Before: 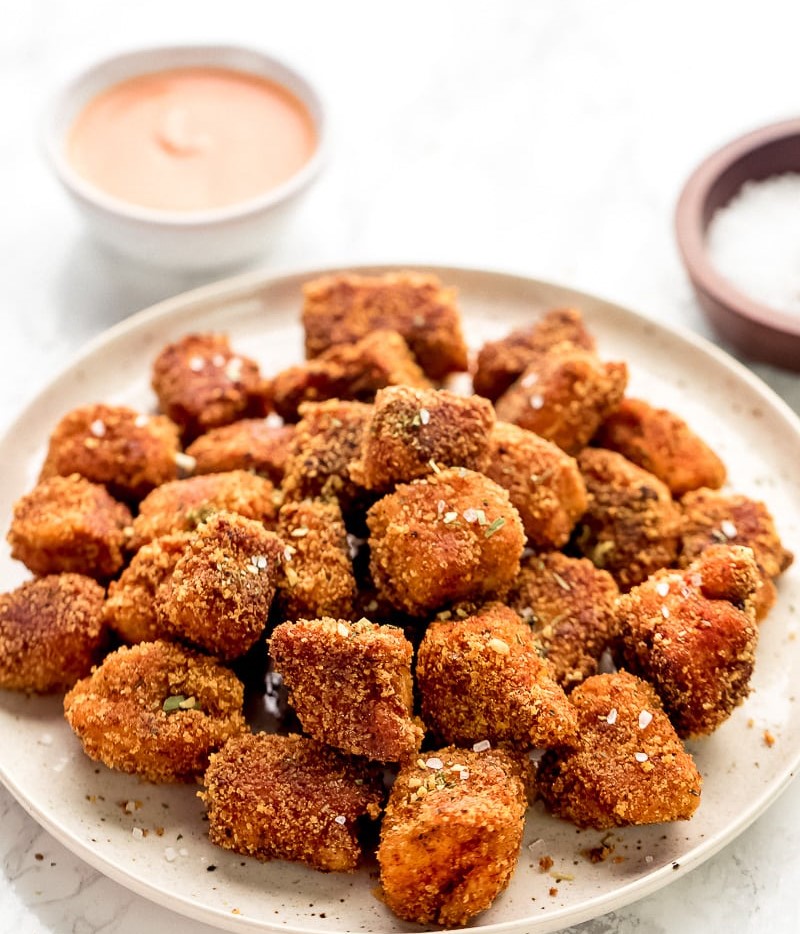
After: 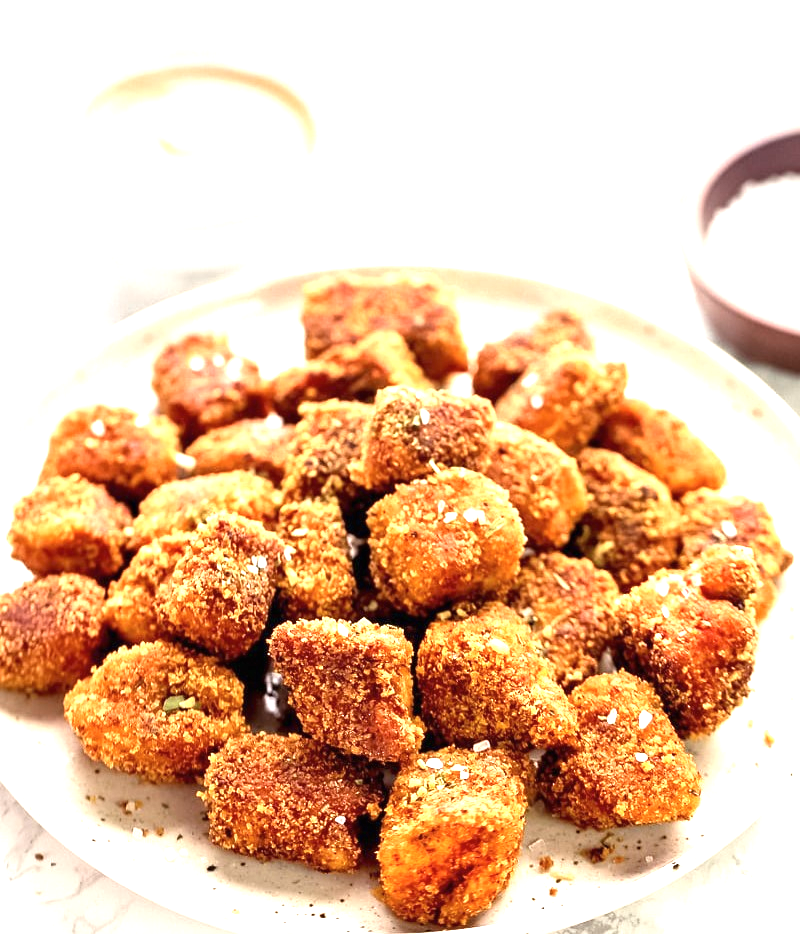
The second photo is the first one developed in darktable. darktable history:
exposure: black level correction 0, exposure 1.173 EV, compensate exposure bias true, compensate highlight preservation false
contrast brightness saturation: saturation -0.05
